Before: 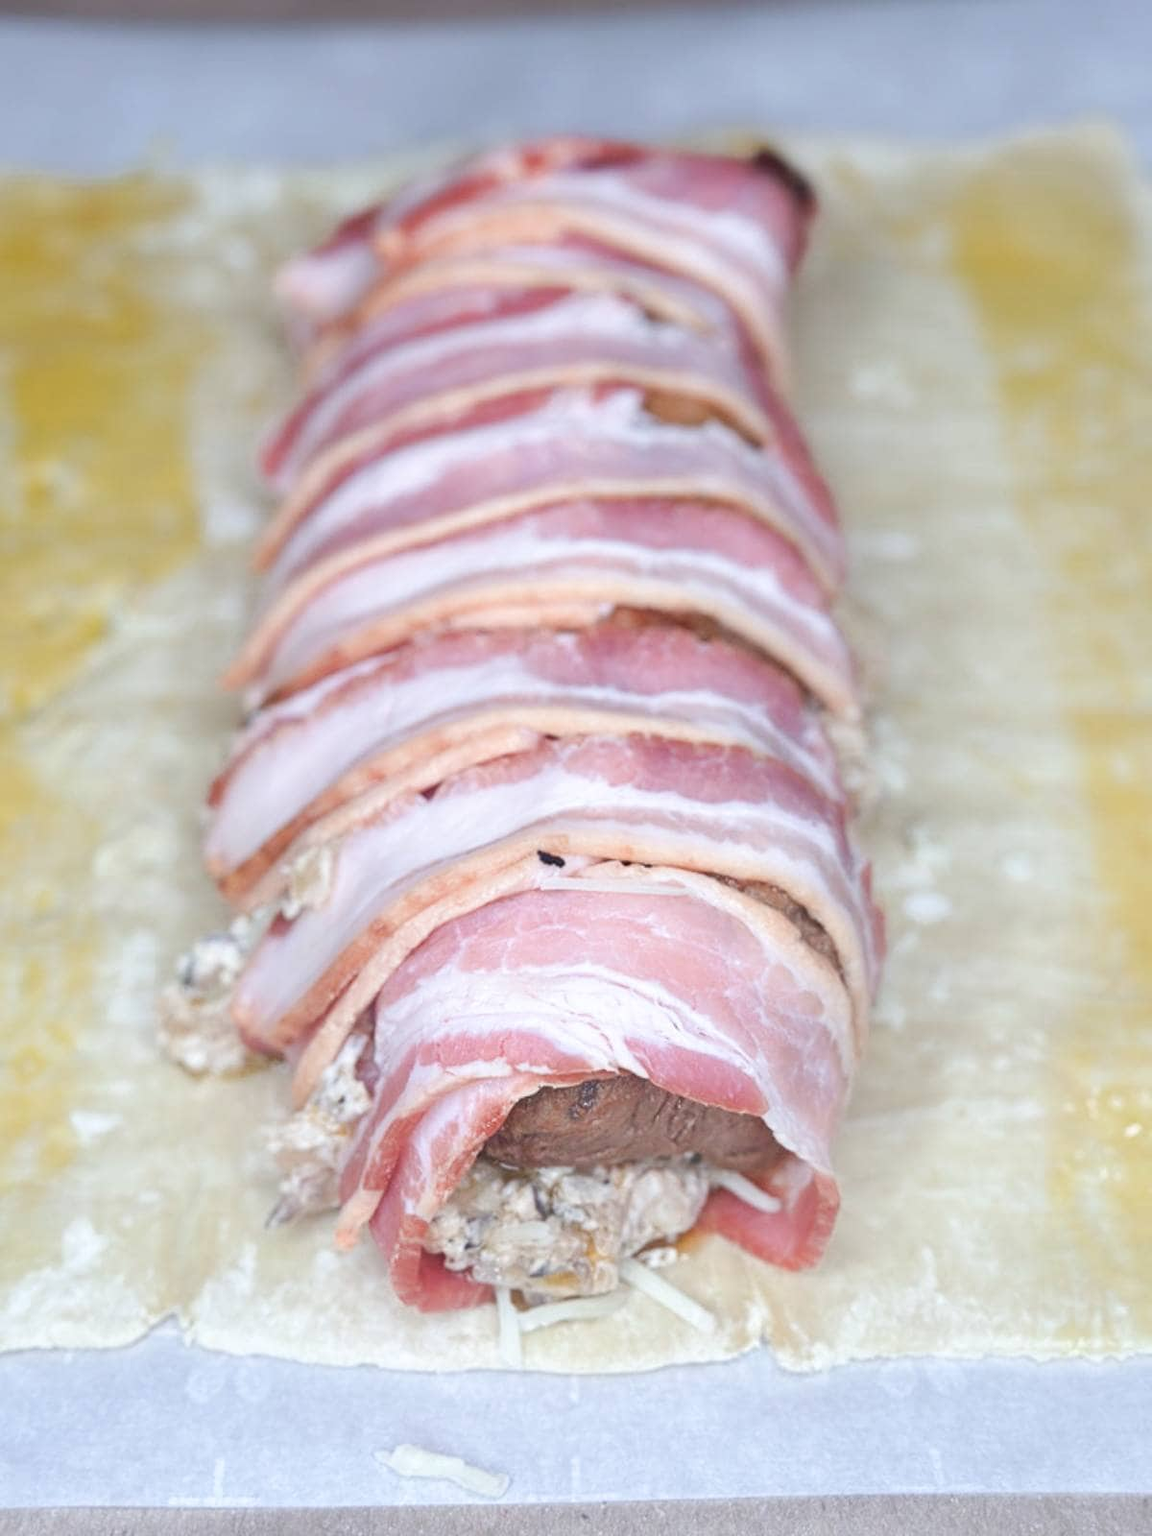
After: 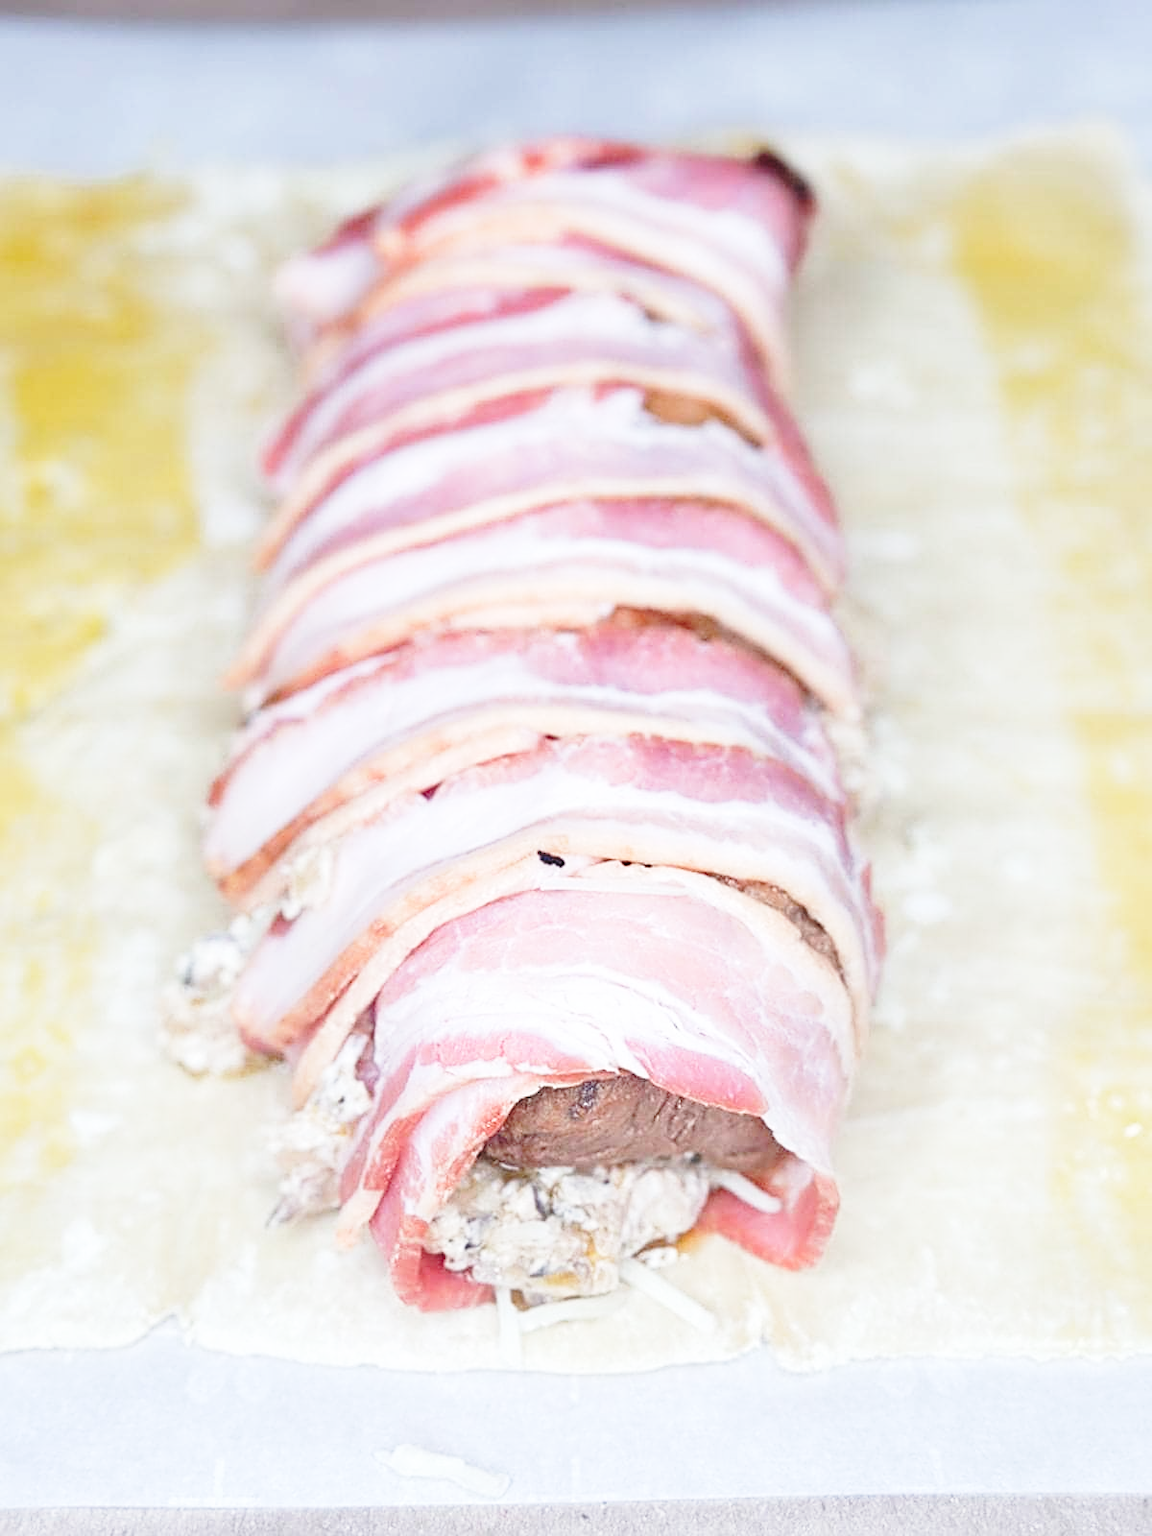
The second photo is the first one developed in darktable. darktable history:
base curve: curves: ch0 [(0, 0) (0.028, 0.03) (0.121, 0.232) (0.46, 0.748) (0.859, 0.968) (1, 1)], preserve colors none
vibrance: on, module defaults
sharpen: on, module defaults
